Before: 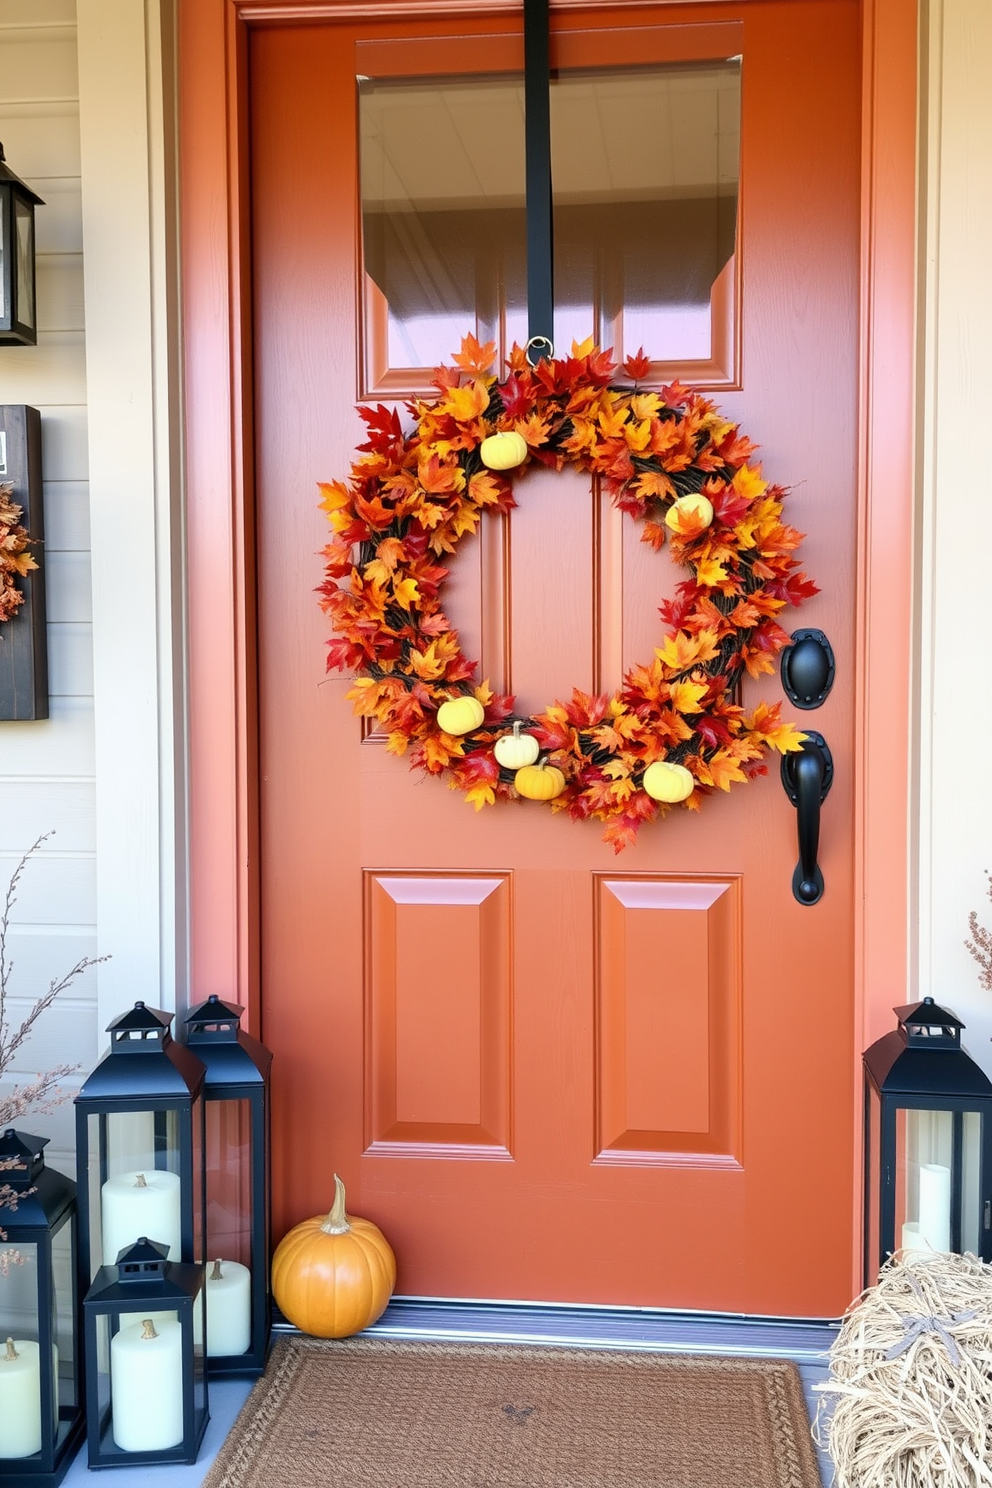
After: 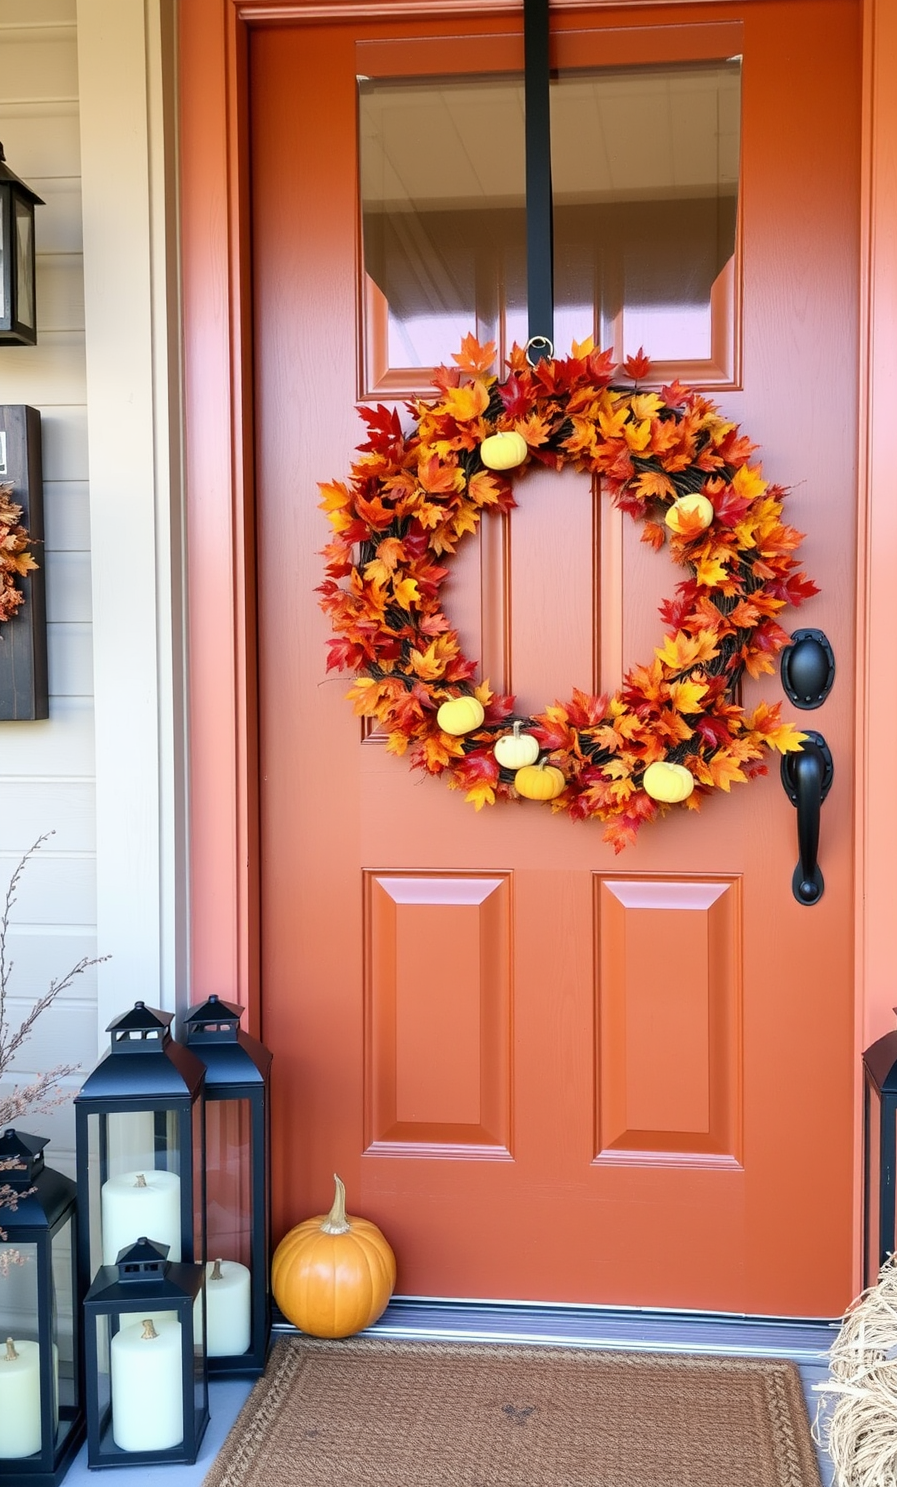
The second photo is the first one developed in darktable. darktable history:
crop: right 9.515%, bottom 0.018%
